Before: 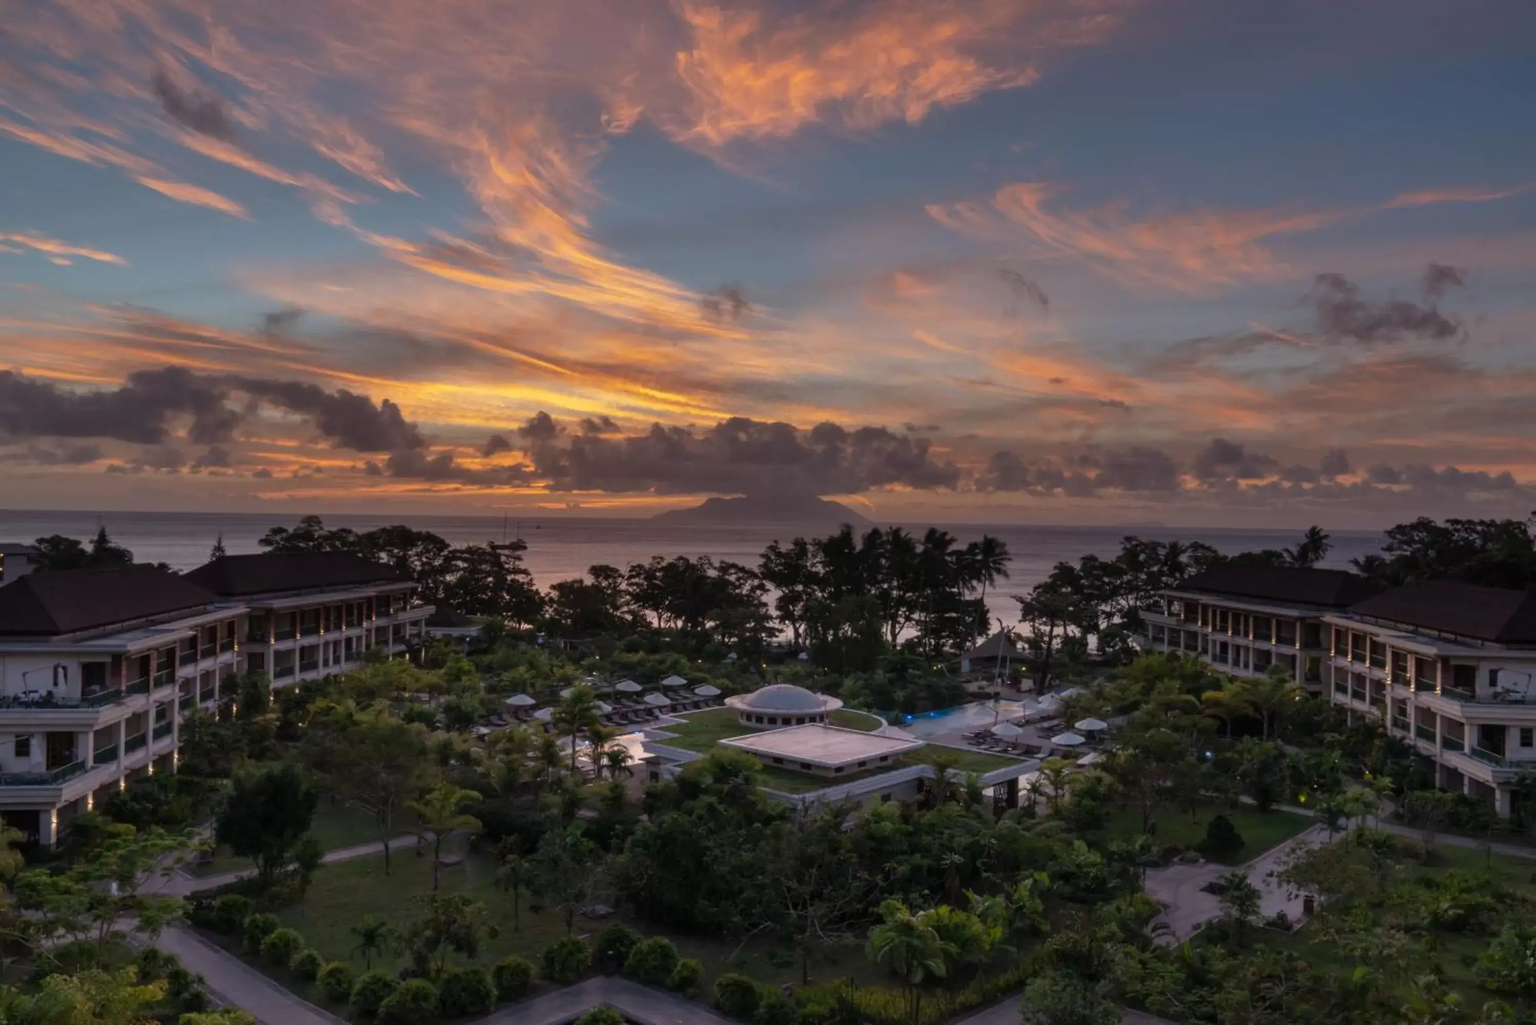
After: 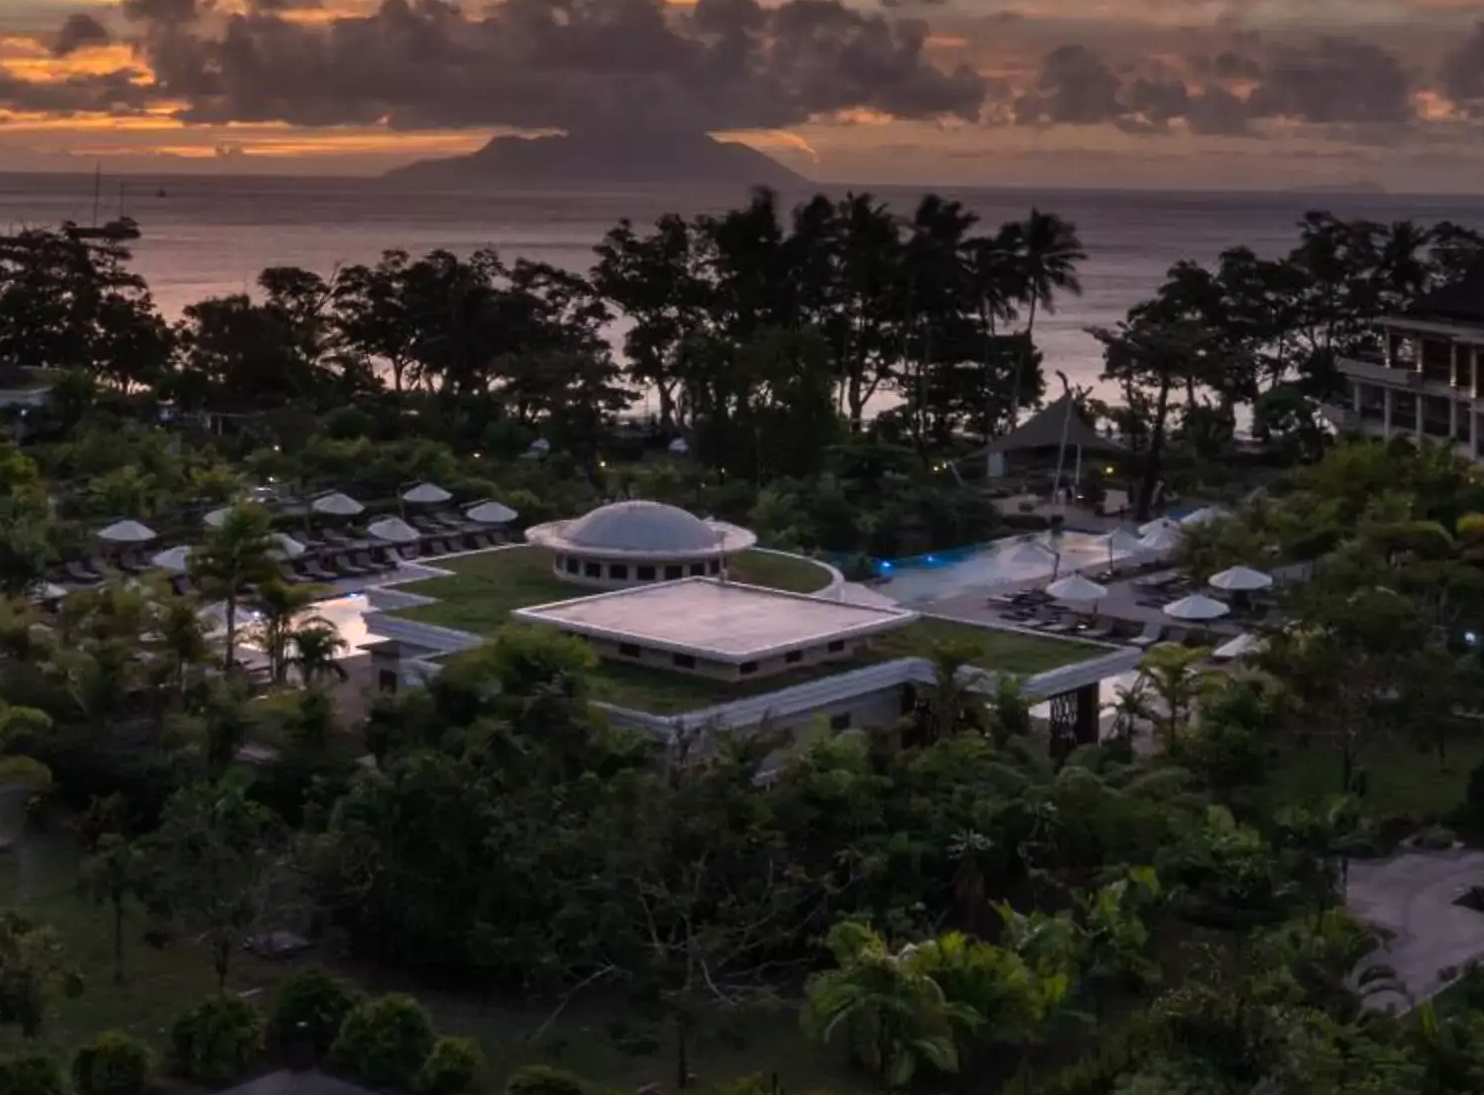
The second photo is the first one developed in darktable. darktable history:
crop: left 29.672%, top 41.786%, right 20.851%, bottom 3.487%
tone equalizer: -8 EV -0.417 EV, -7 EV -0.389 EV, -6 EV -0.333 EV, -5 EV -0.222 EV, -3 EV 0.222 EV, -2 EV 0.333 EV, -1 EV 0.389 EV, +0 EV 0.417 EV, edges refinement/feathering 500, mask exposure compensation -1.57 EV, preserve details no
